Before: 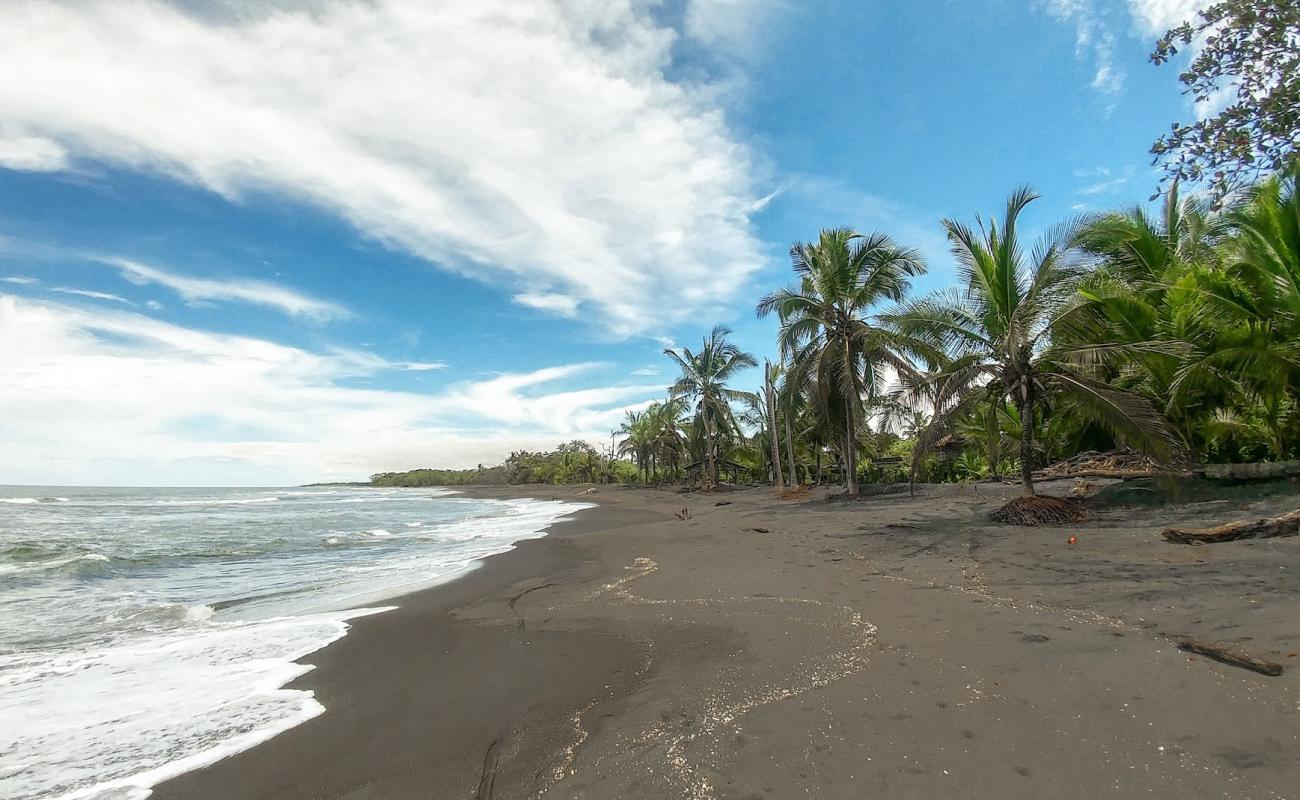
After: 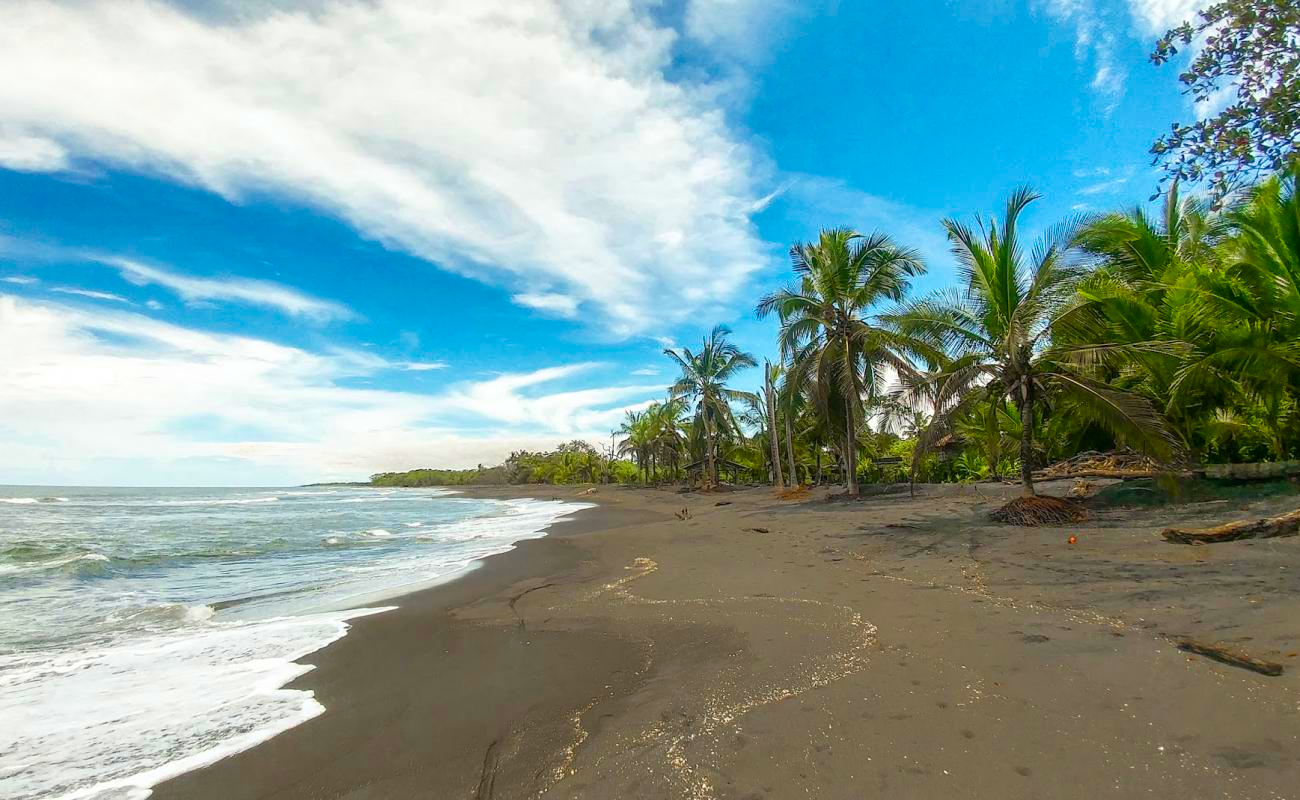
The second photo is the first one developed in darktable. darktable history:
velvia: strength 51.29%, mid-tones bias 0.51
